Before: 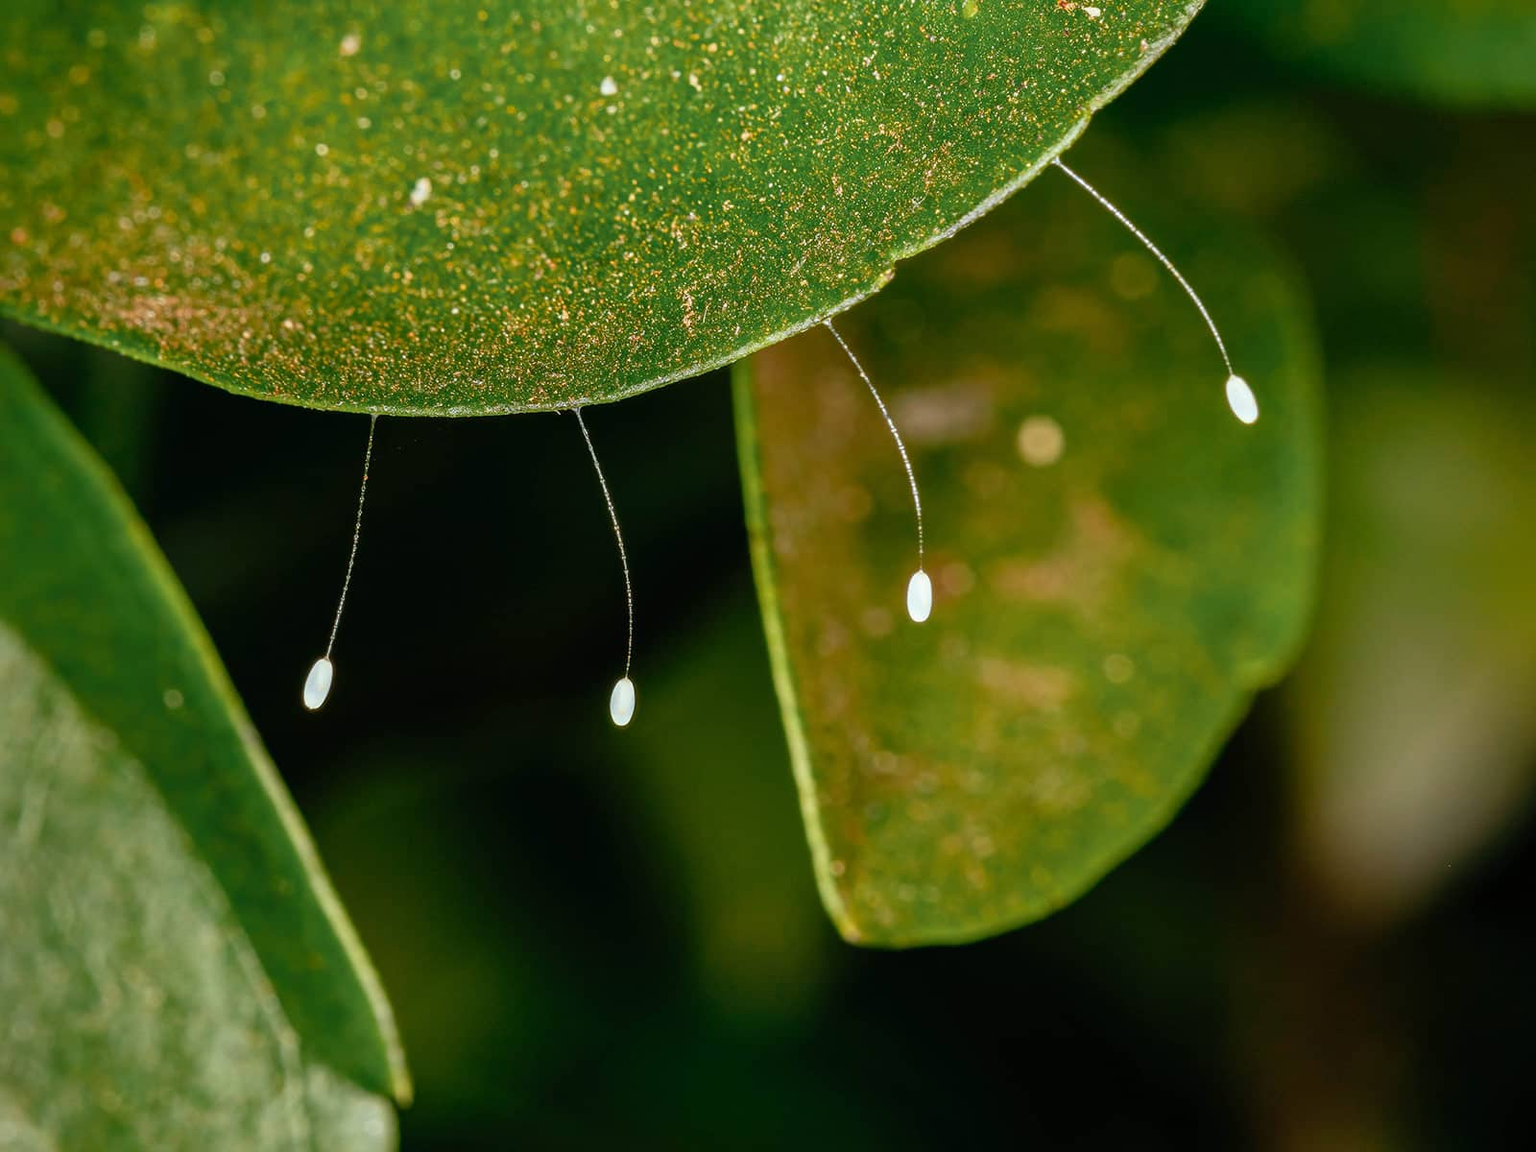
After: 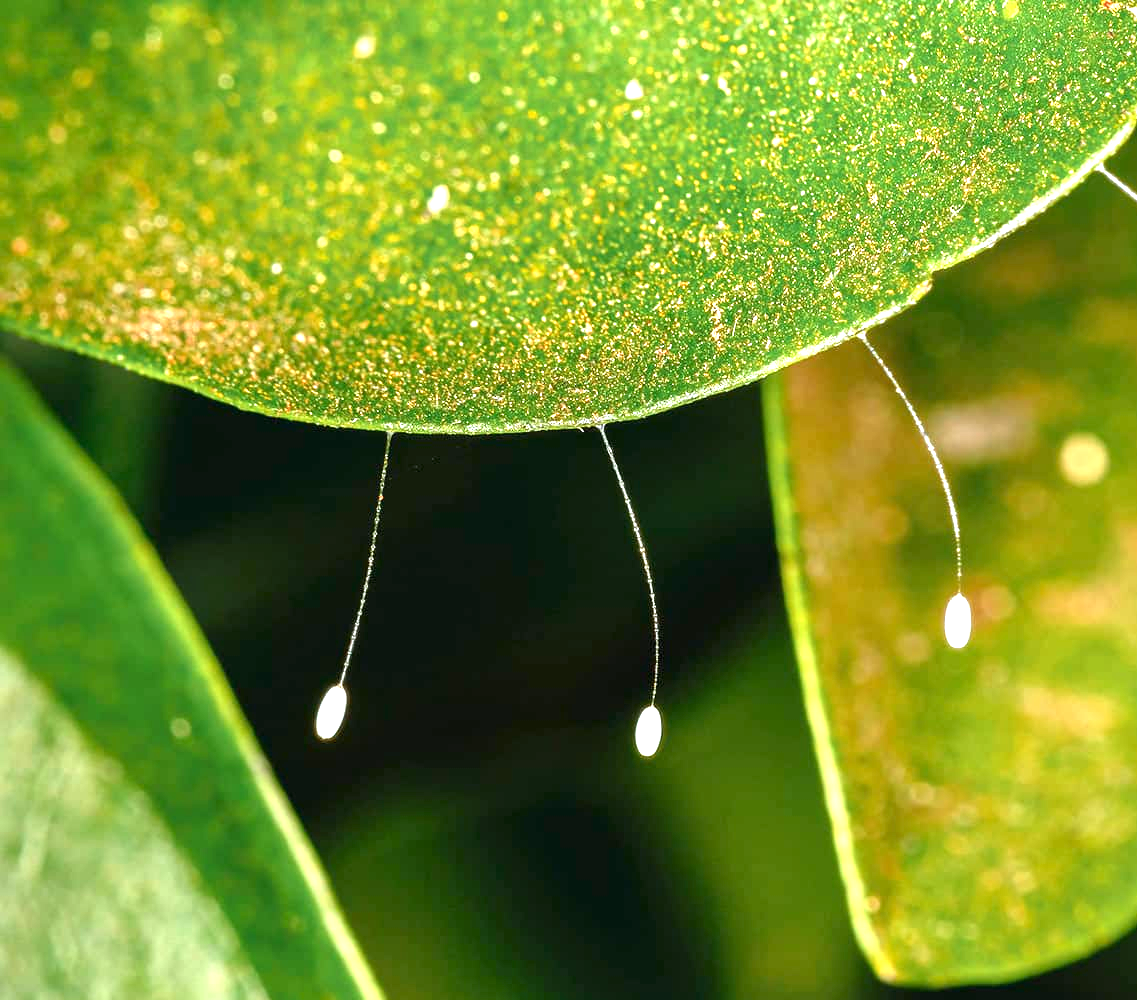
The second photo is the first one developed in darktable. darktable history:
exposure: exposure 1.5 EV, compensate highlight preservation false
crop: right 28.885%, bottom 16.626%
white balance: red 0.988, blue 1.017
